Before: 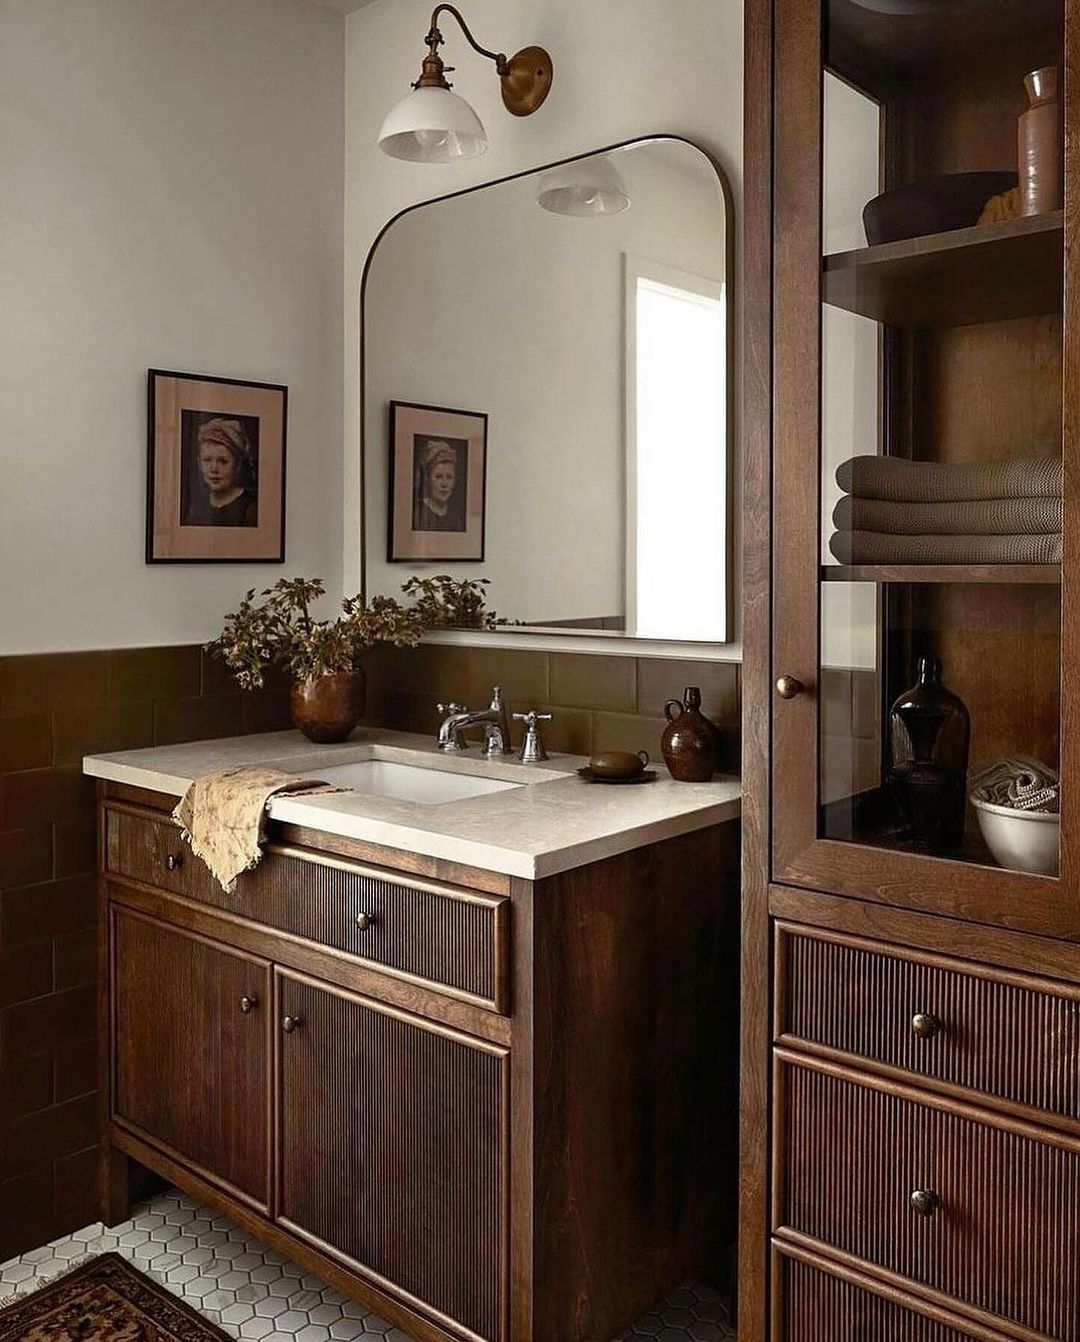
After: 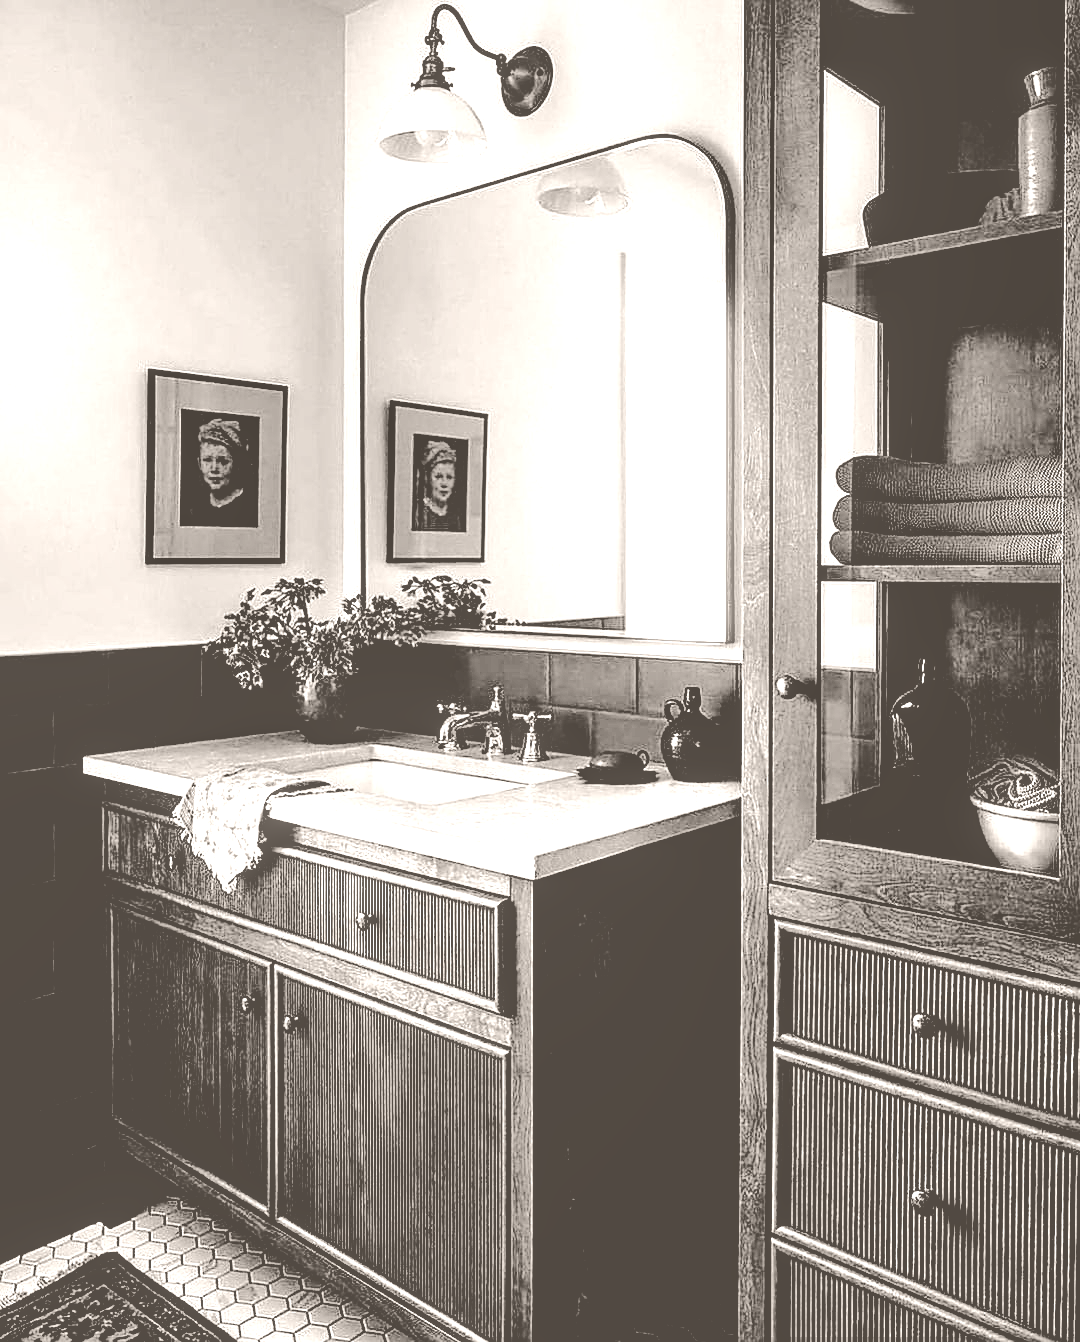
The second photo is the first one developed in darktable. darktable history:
rgb levels: levels [[0.029, 0.461, 0.922], [0, 0.5, 1], [0, 0.5, 1]]
colorize: hue 34.49°, saturation 35.33%, source mix 100%, lightness 55%, version 1
sharpen: on, module defaults
color calibration: illuminant custom, x 0.39, y 0.392, temperature 3856.94 K
bloom: size 3%, threshold 100%, strength 0%
tone curve: curves: ch0 [(0, 0) (0.126, 0.061) (0.362, 0.382) (0.498, 0.498) (0.706, 0.712) (1, 1)]; ch1 [(0, 0) (0.5, 0.497) (0.55, 0.578) (1, 1)]; ch2 [(0, 0) (0.44, 0.424) (0.489, 0.486) (0.537, 0.538) (1, 1)], color space Lab, independent channels, preserve colors none
local contrast: on, module defaults
